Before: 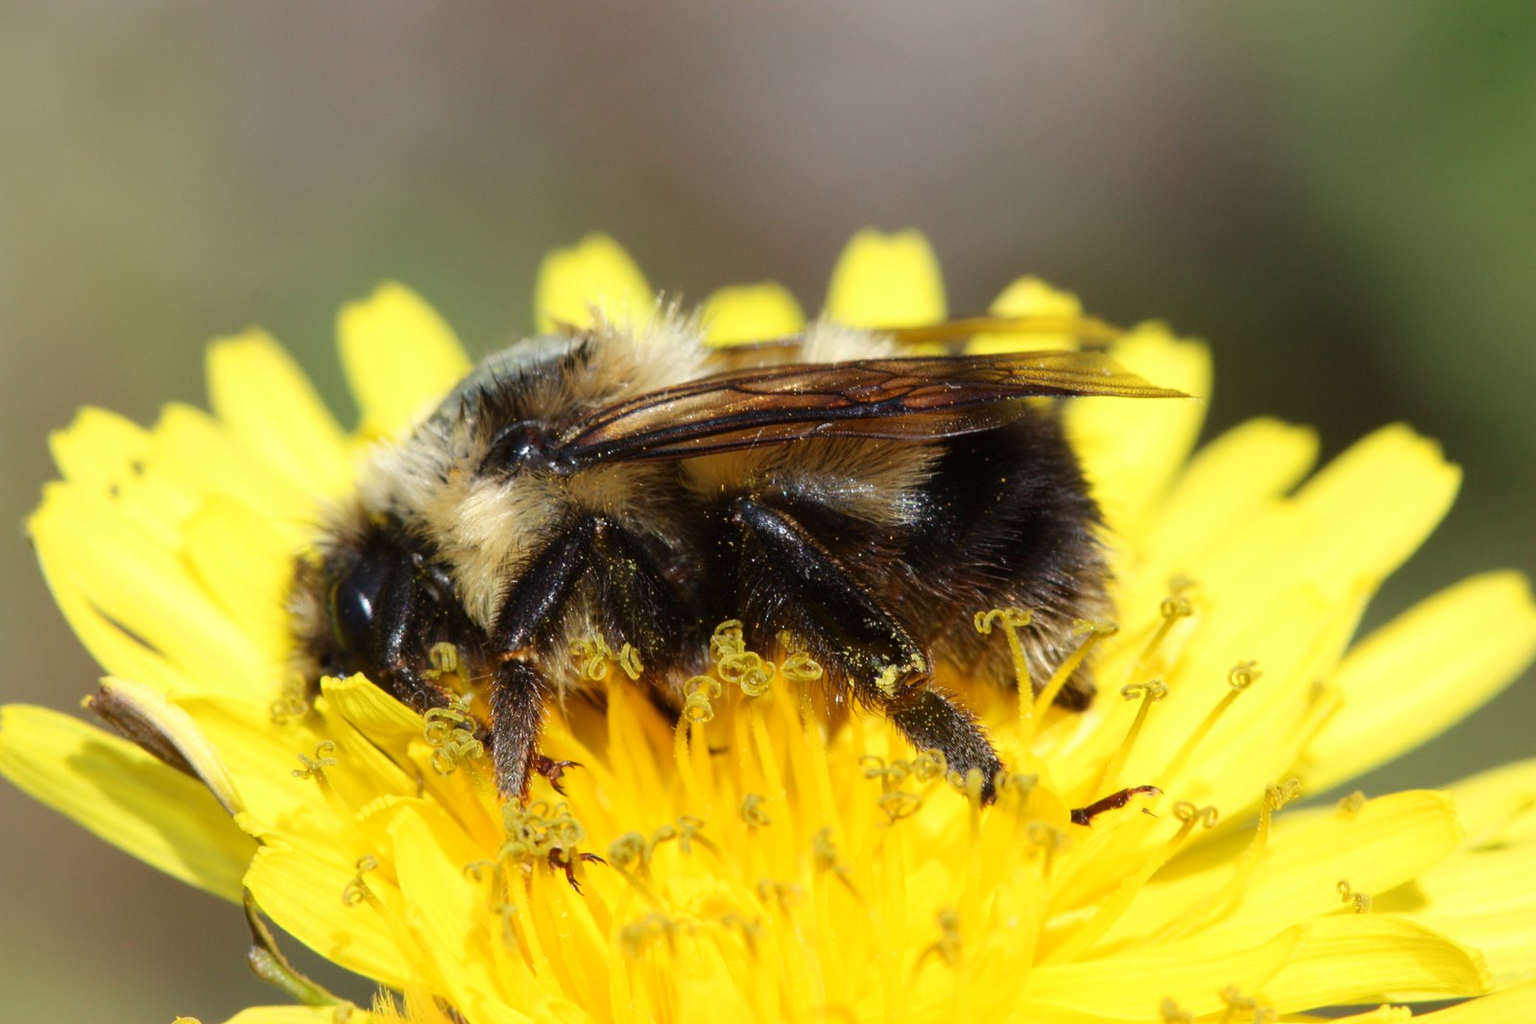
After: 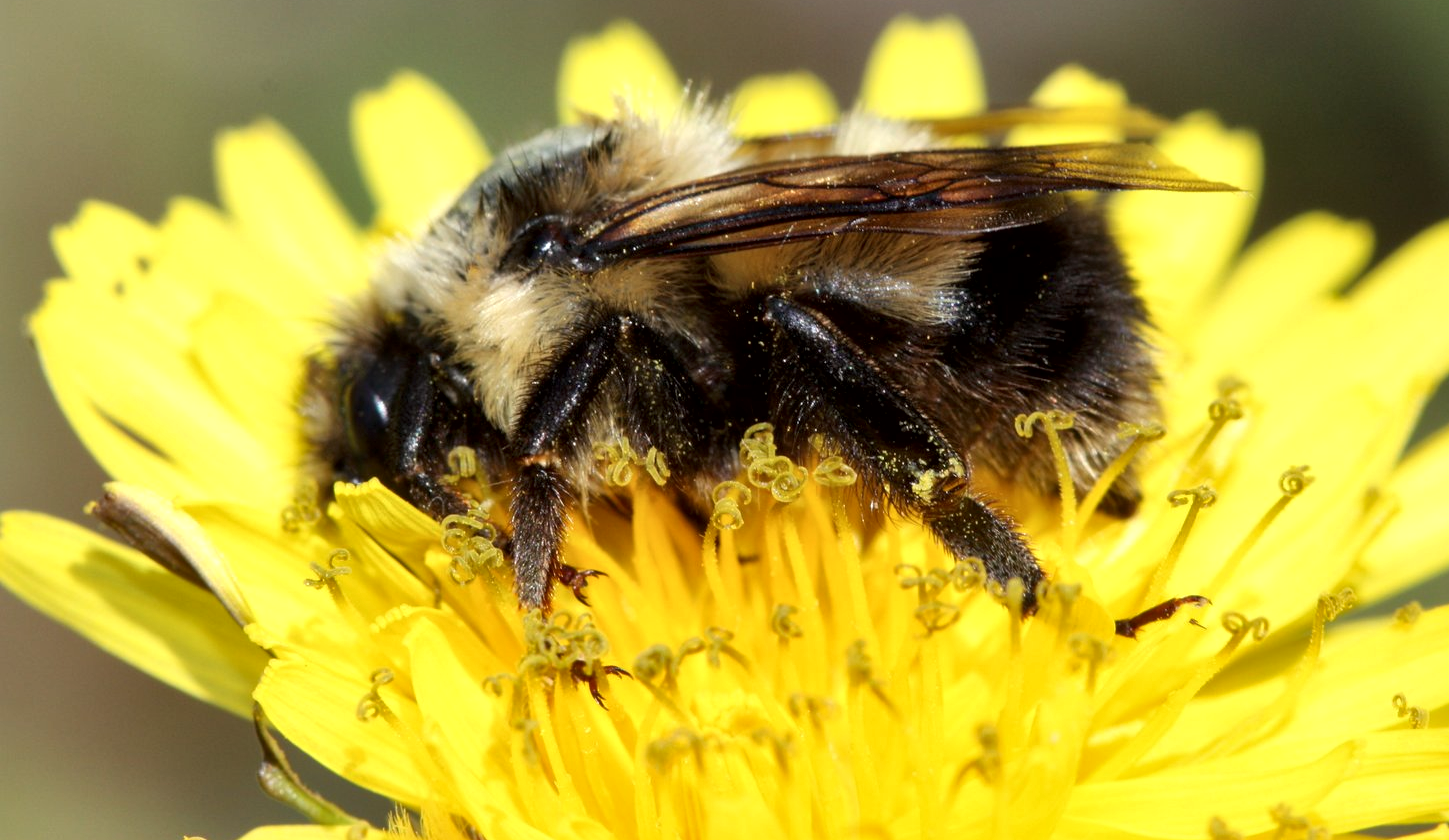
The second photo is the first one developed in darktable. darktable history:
local contrast: mode bilateral grid, contrast 25, coarseness 60, detail 151%, midtone range 0.2
crop: top 20.916%, right 9.437%, bottom 0.316%
